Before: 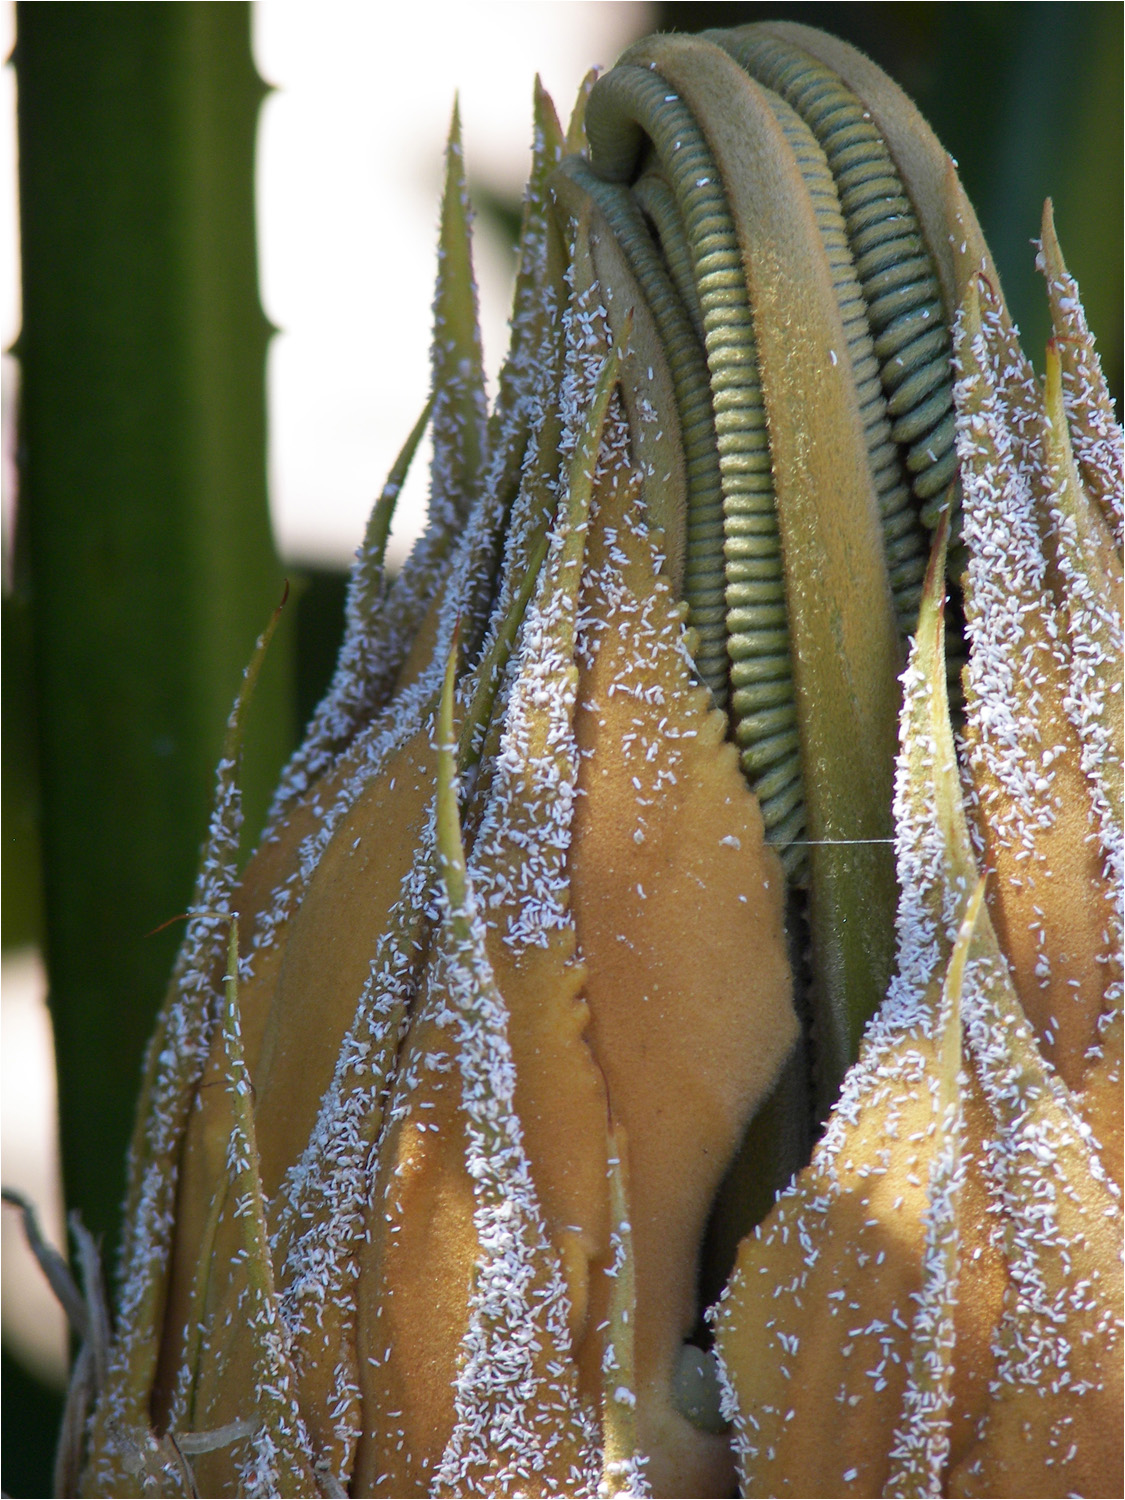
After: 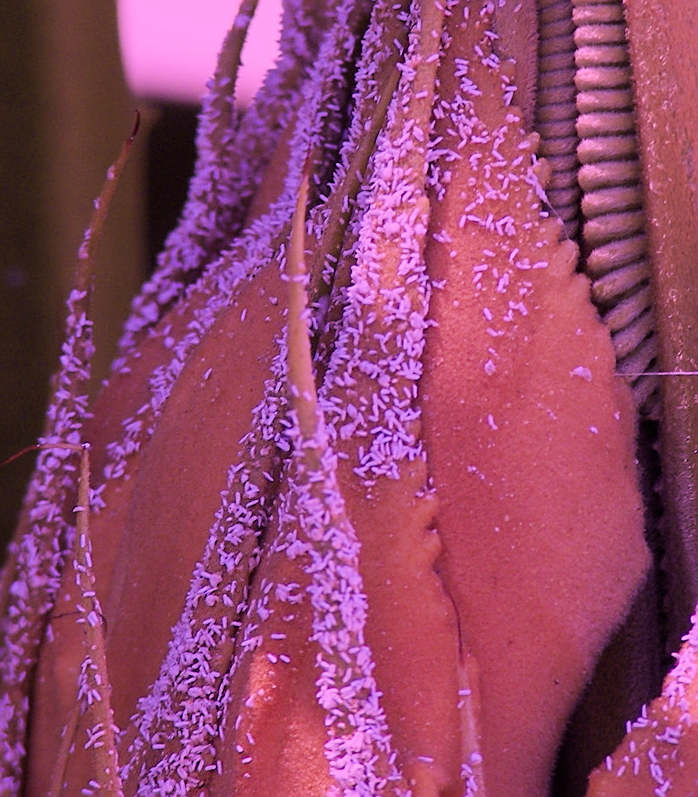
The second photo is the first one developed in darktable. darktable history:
color calibration: illuminant custom, x 0.261, y 0.521, temperature 7054.11 K
filmic rgb: black relative exposure -7.65 EV, white relative exposure 4.56 EV, hardness 3.61
sharpen: on, module defaults
crop: left 13.312%, top 31.28%, right 24.627%, bottom 15.582%
